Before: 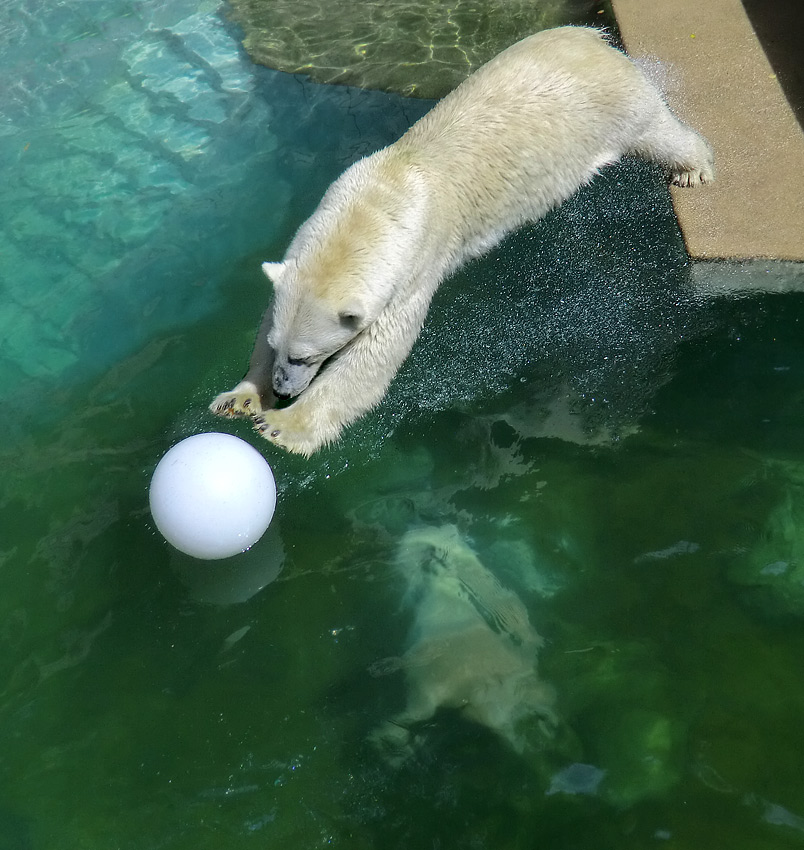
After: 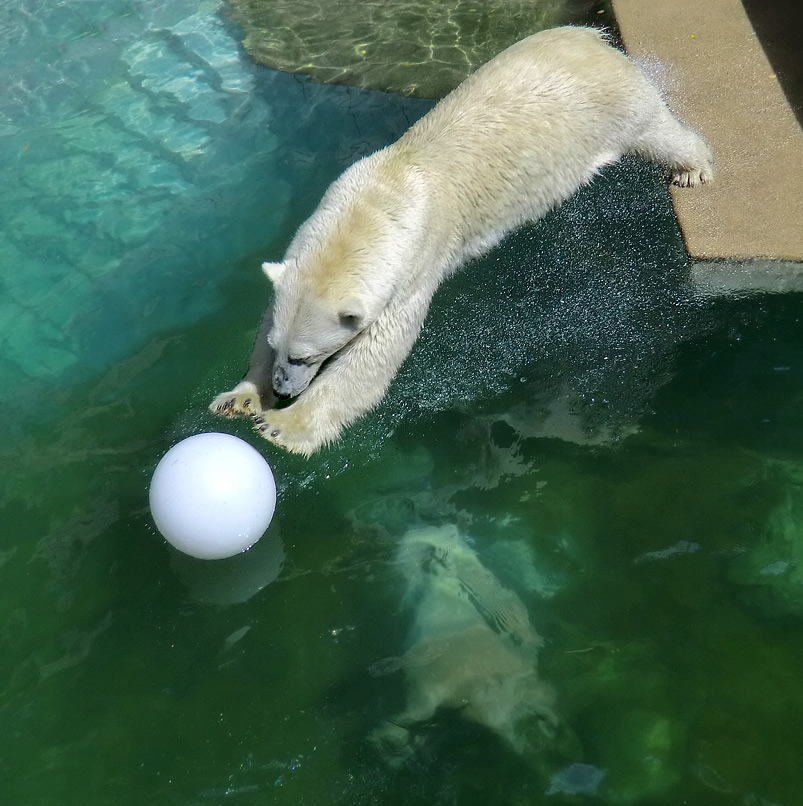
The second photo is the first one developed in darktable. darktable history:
white balance: emerald 1
crop and rotate: top 0%, bottom 5.097%
